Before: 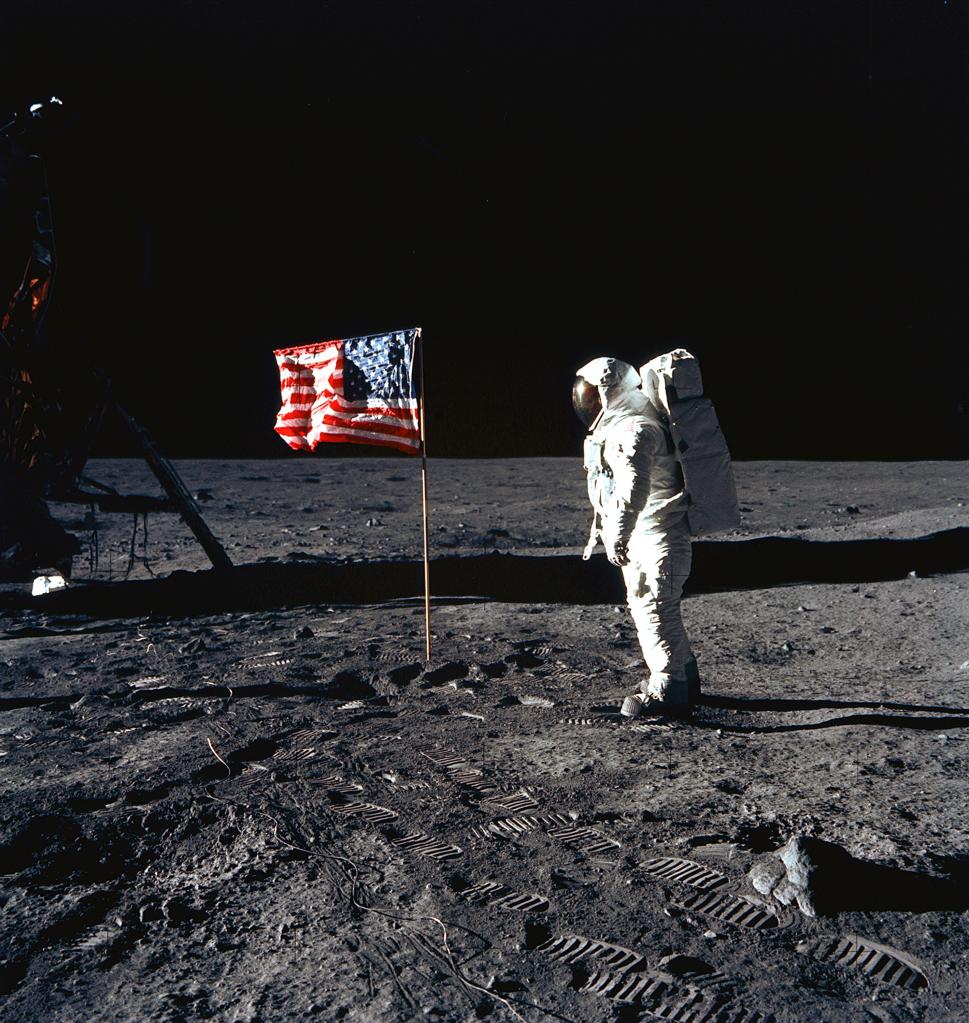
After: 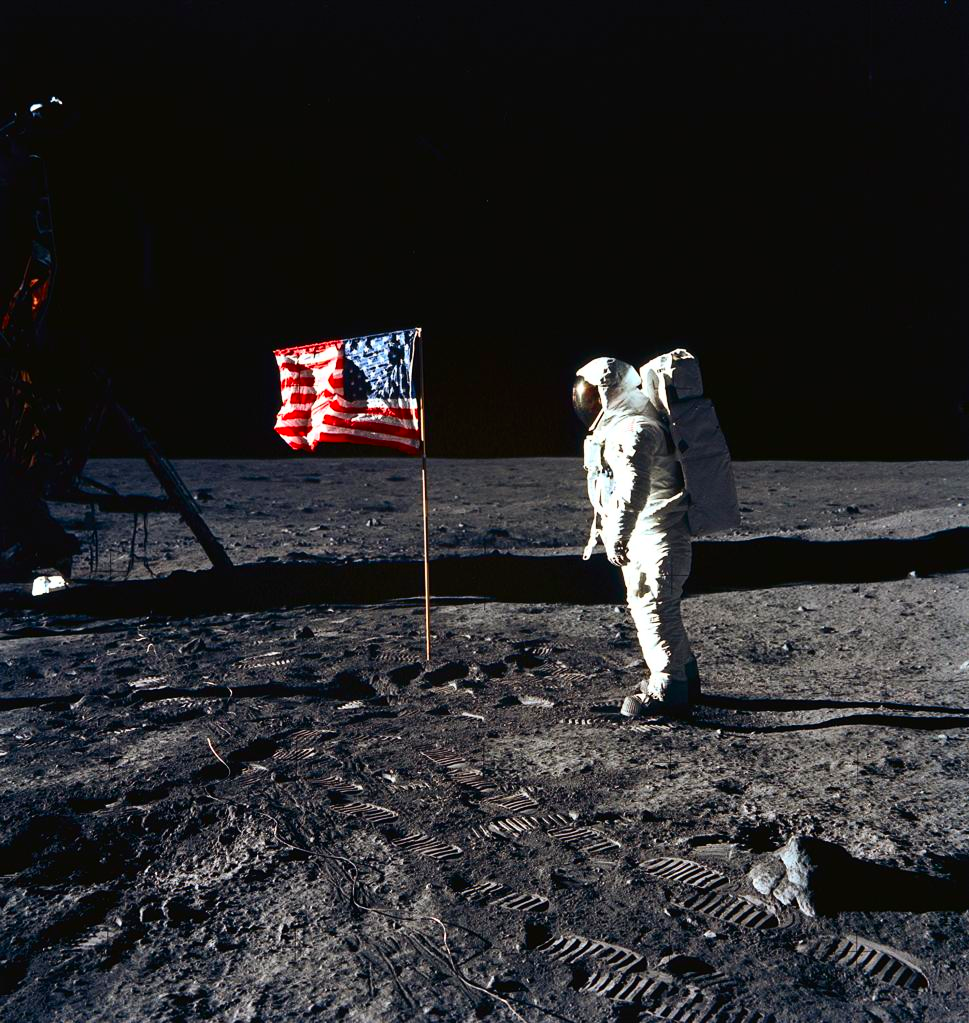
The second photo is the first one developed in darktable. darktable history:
contrast brightness saturation: contrast 0.168, saturation 0.334
